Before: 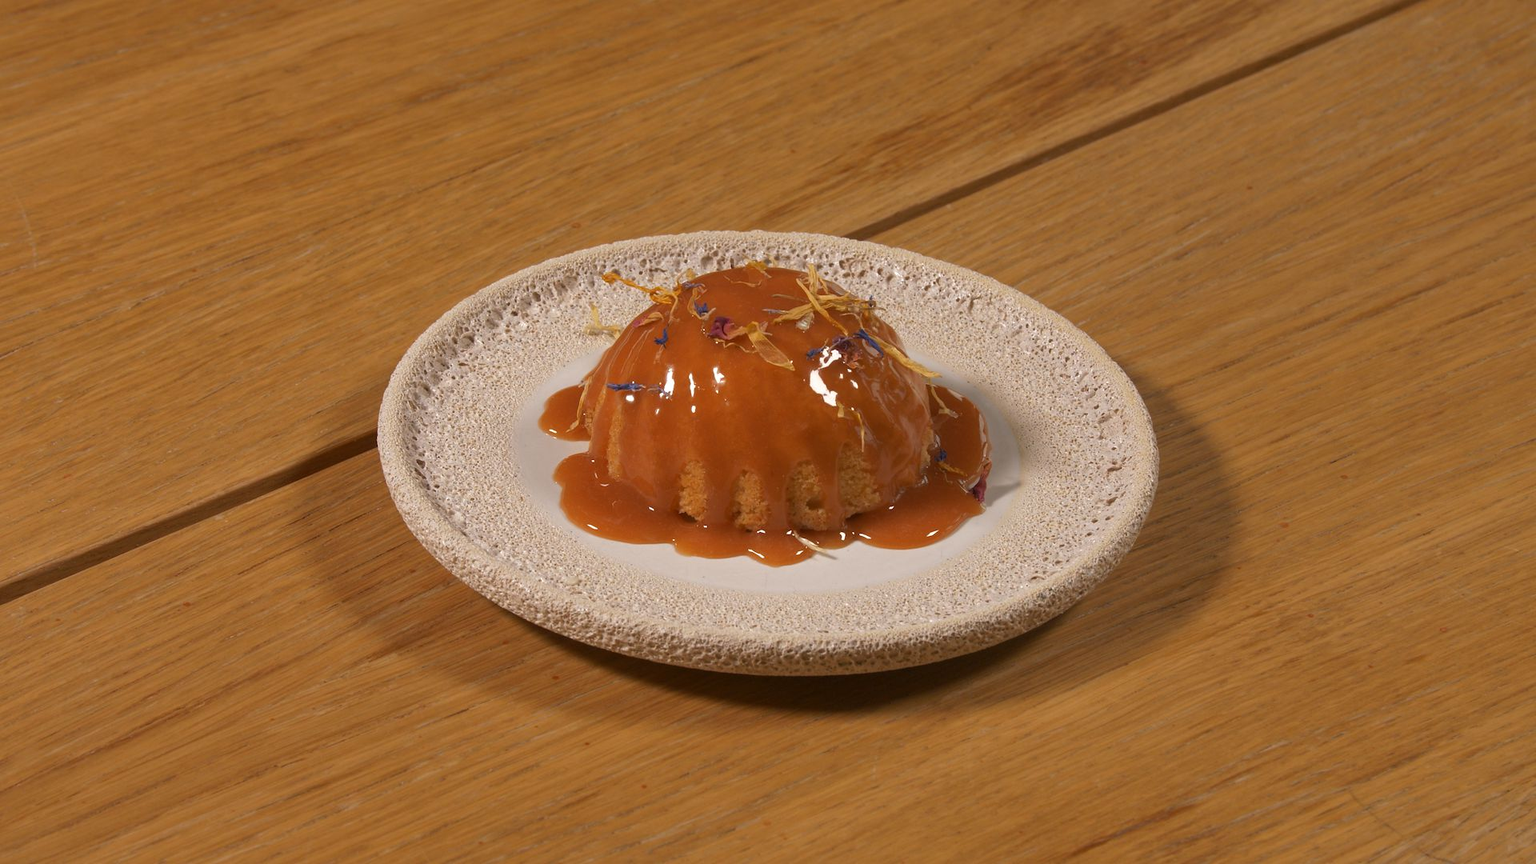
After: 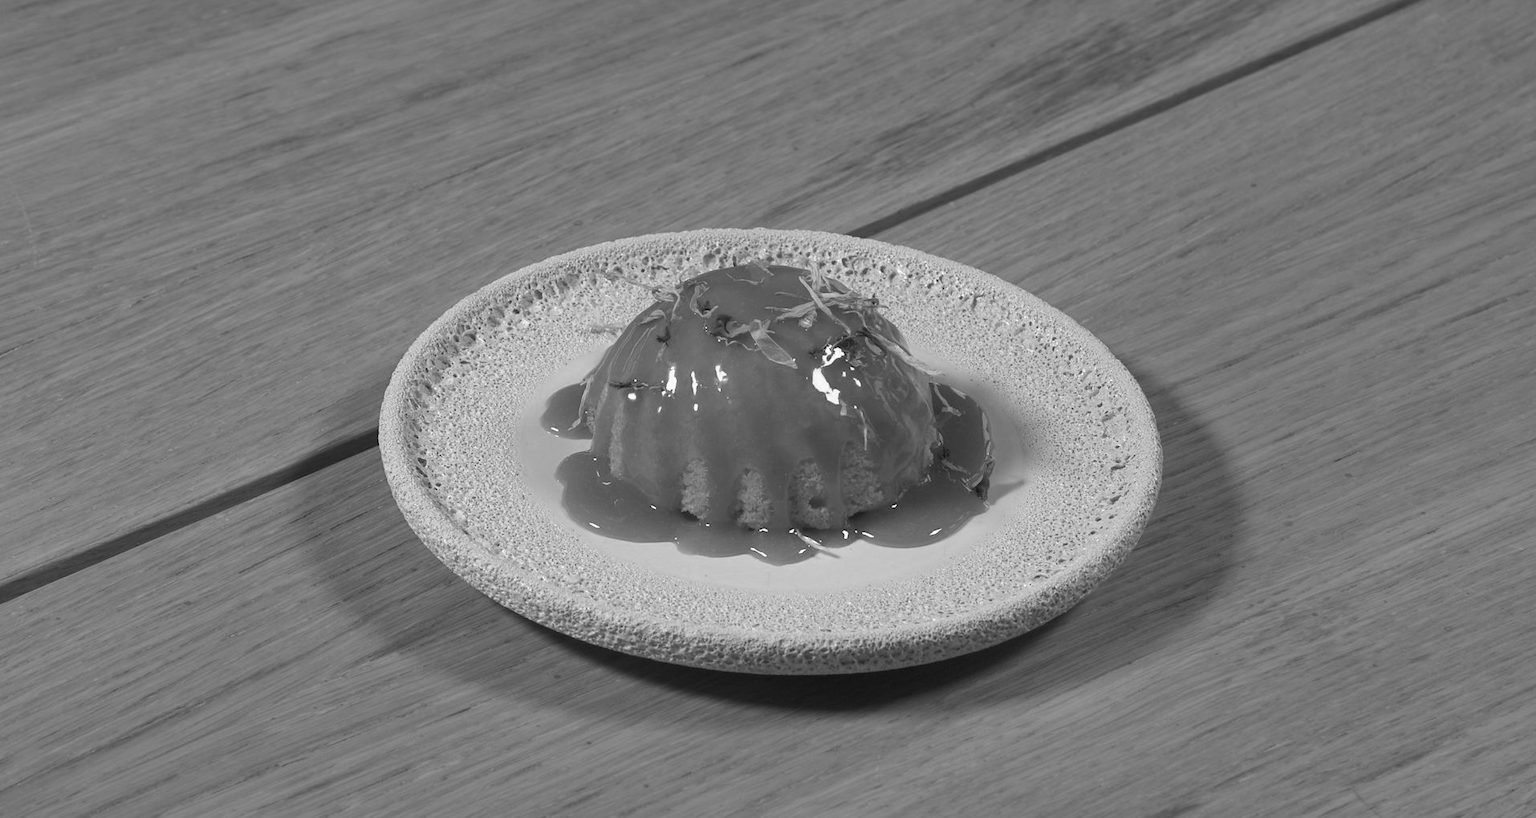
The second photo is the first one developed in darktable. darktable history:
crop: top 0.448%, right 0.264%, bottom 5.045%
color zones: curves: ch0 [(0, 0.511) (0.143, 0.531) (0.286, 0.56) (0.429, 0.5) (0.571, 0.5) (0.714, 0.5) (0.857, 0.5) (1, 0.5)]; ch1 [(0, 0.525) (0.143, 0.705) (0.286, 0.715) (0.429, 0.35) (0.571, 0.35) (0.714, 0.35) (0.857, 0.4) (1, 0.4)]; ch2 [(0, 0.572) (0.143, 0.512) (0.286, 0.473) (0.429, 0.45) (0.571, 0.5) (0.714, 0.5) (0.857, 0.518) (1, 0.518)]
monochrome: on, module defaults
